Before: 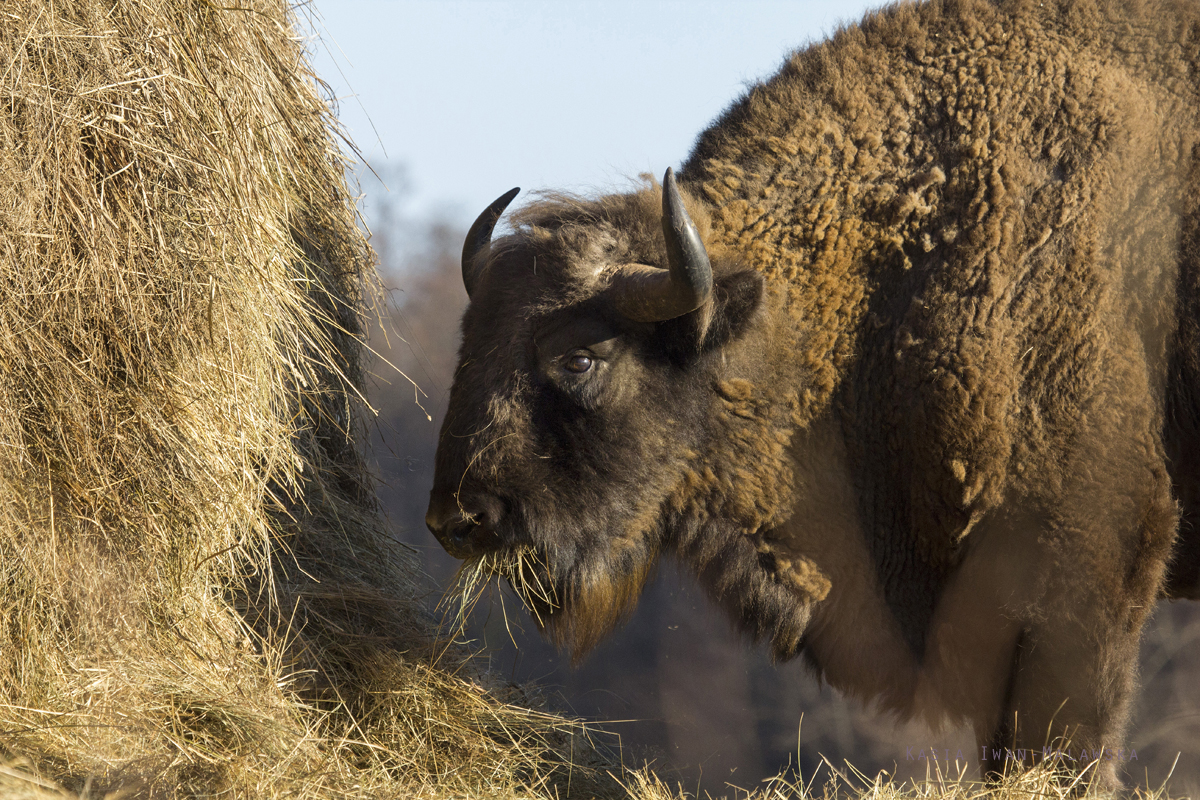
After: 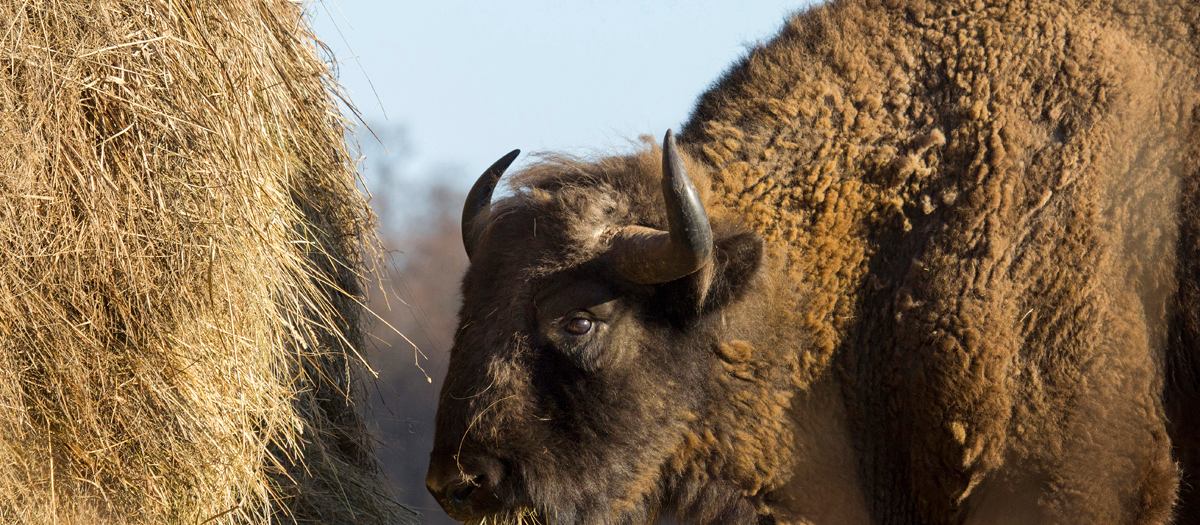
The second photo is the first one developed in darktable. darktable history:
crop and rotate: top 4.791%, bottom 29.525%
tone equalizer: edges refinement/feathering 500, mask exposure compensation -1.57 EV, preserve details no
